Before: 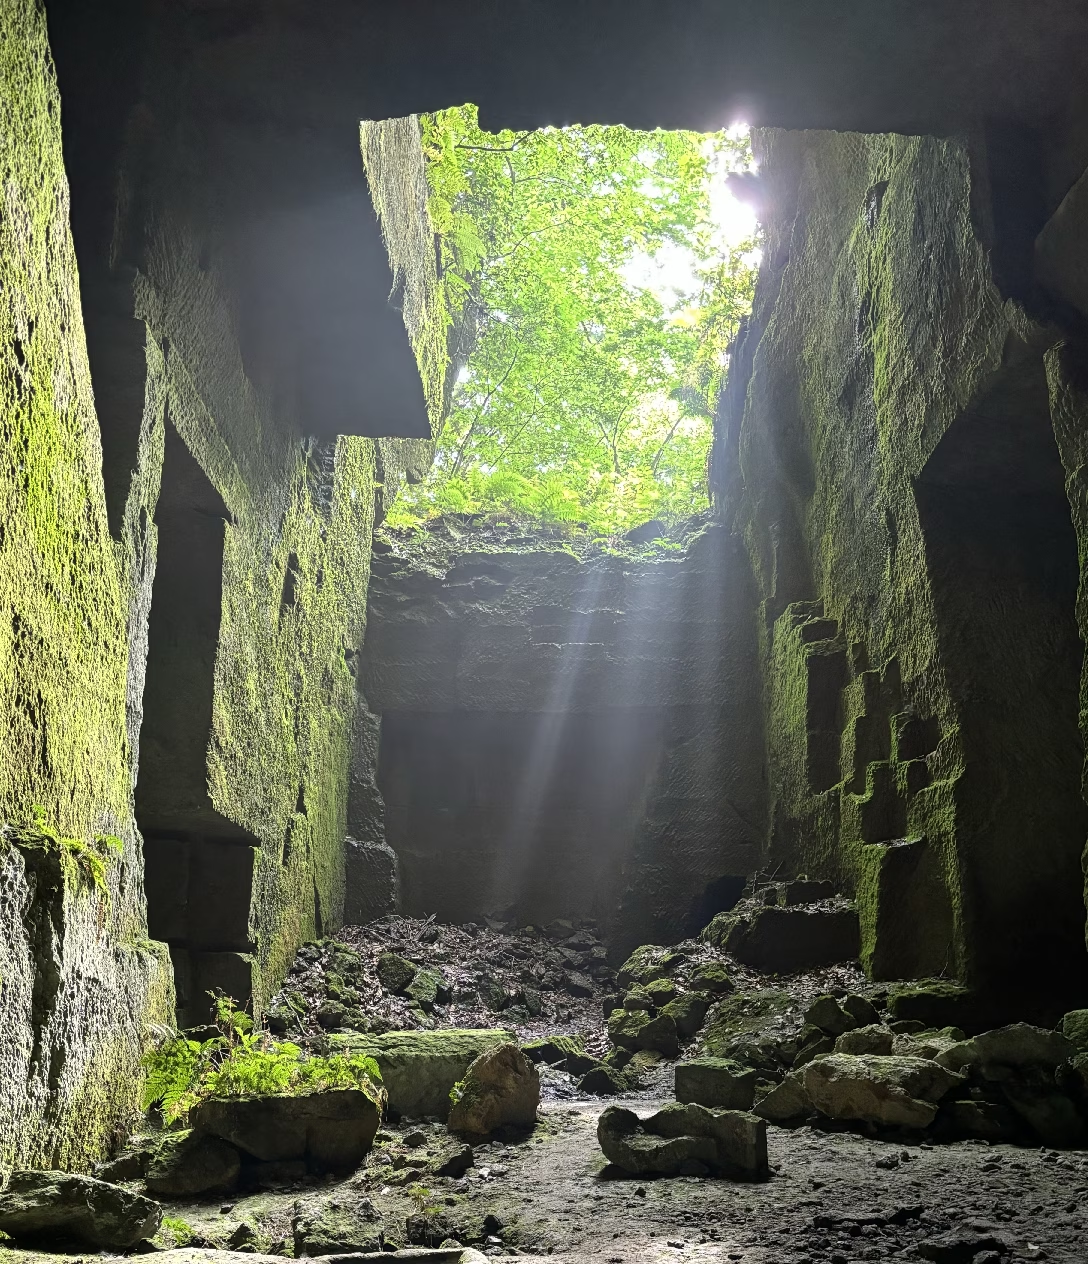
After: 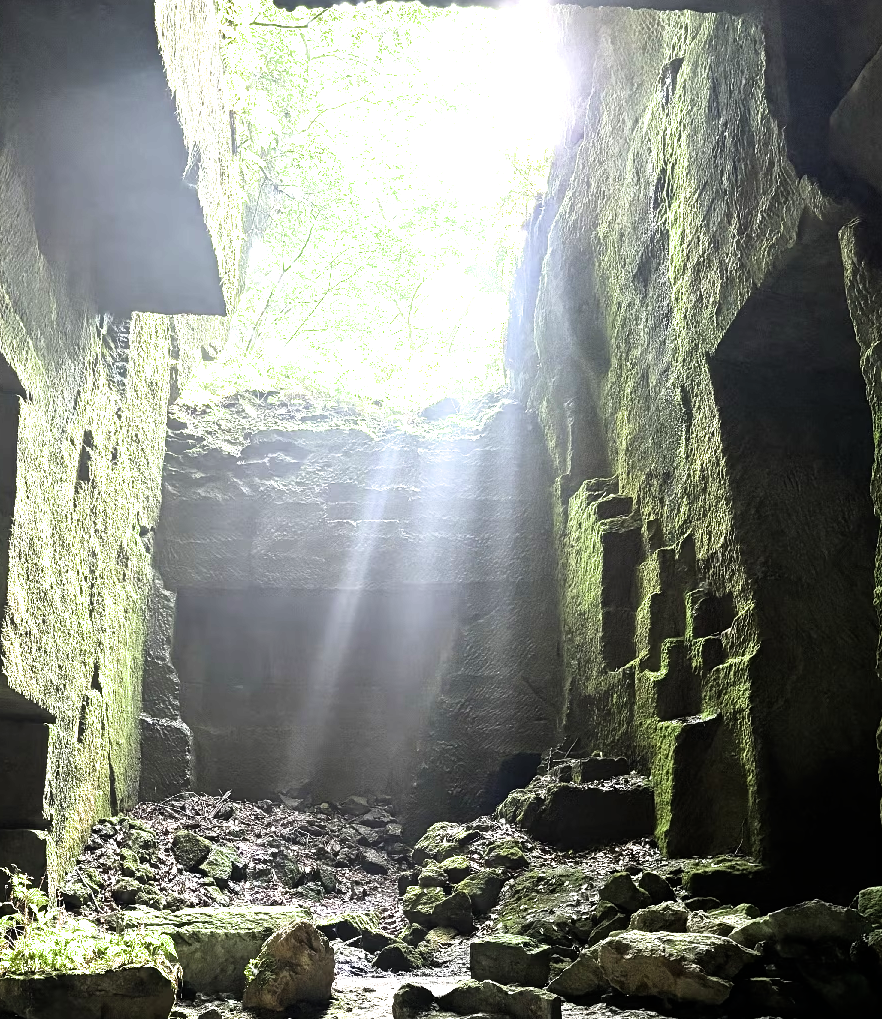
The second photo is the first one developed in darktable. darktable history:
filmic rgb: black relative exposure -7.99 EV, white relative exposure 2.19 EV, threshold 3.04 EV, hardness 6.89, enable highlight reconstruction true
crop: left 18.876%, top 9.799%, right 0.001%, bottom 9.56%
exposure: exposure 1.214 EV, compensate highlight preservation false
